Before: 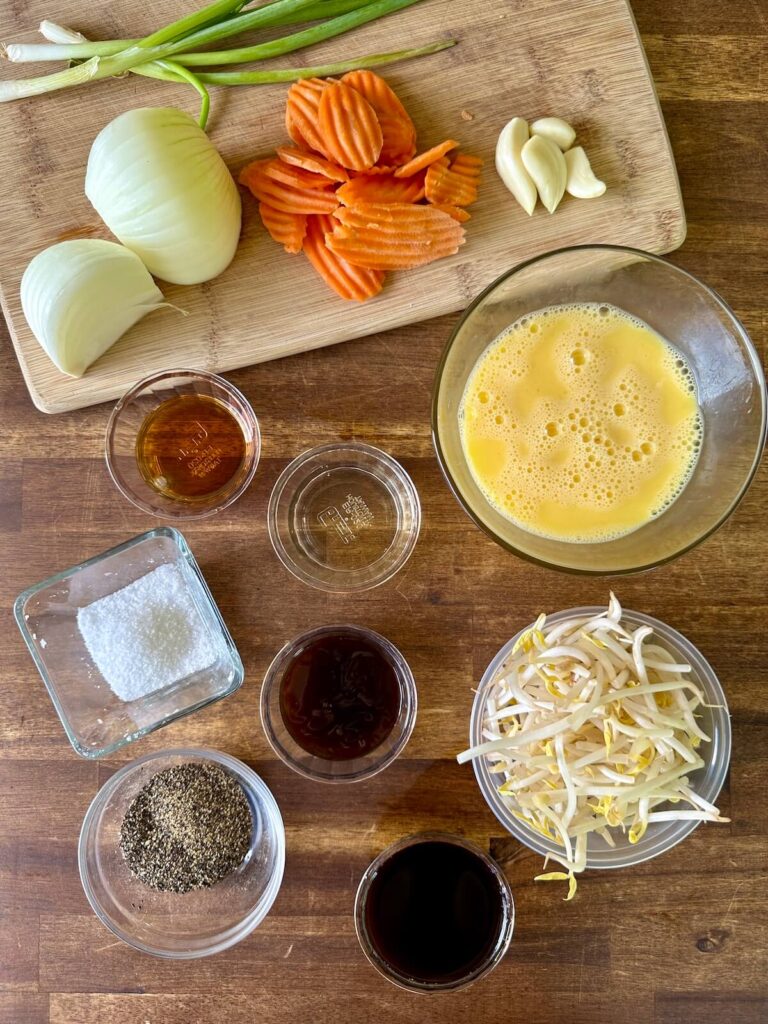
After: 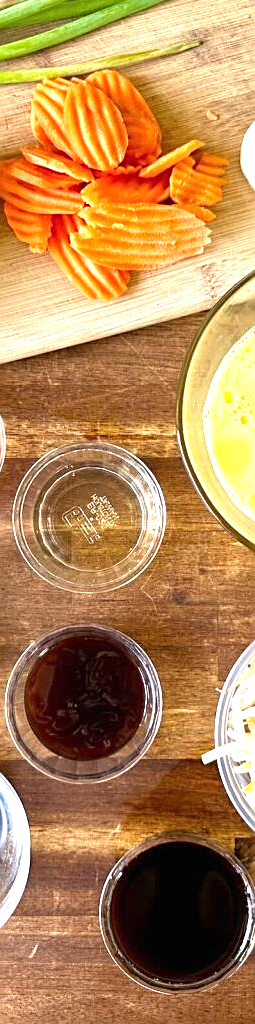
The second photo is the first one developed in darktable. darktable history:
exposure: black level correction 0, exposure 1.199 EV, compensate highlight preservation false
sharpen: on, module defaults
crop: left 33.234%, right 33.497%
